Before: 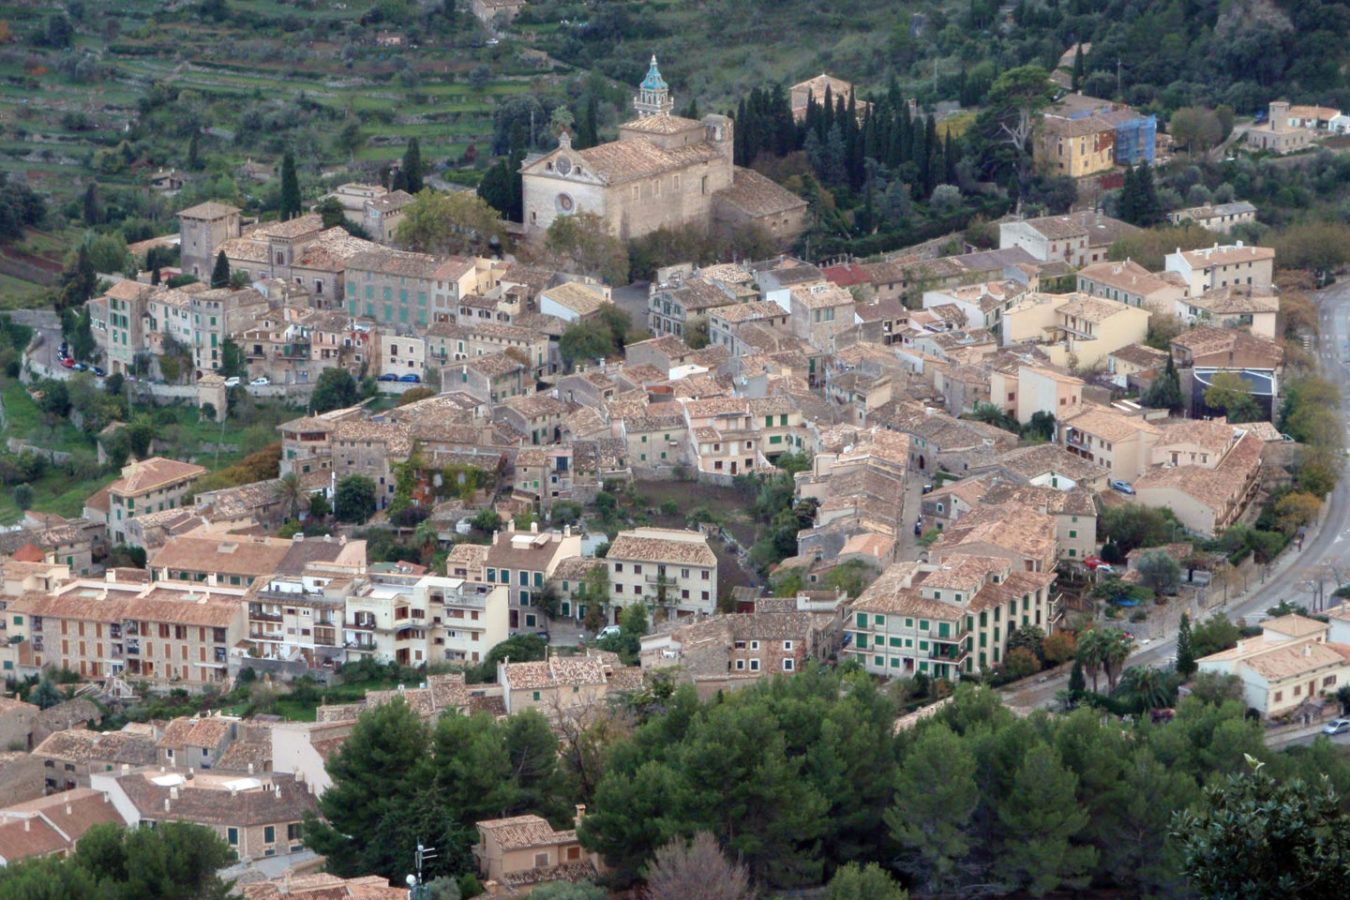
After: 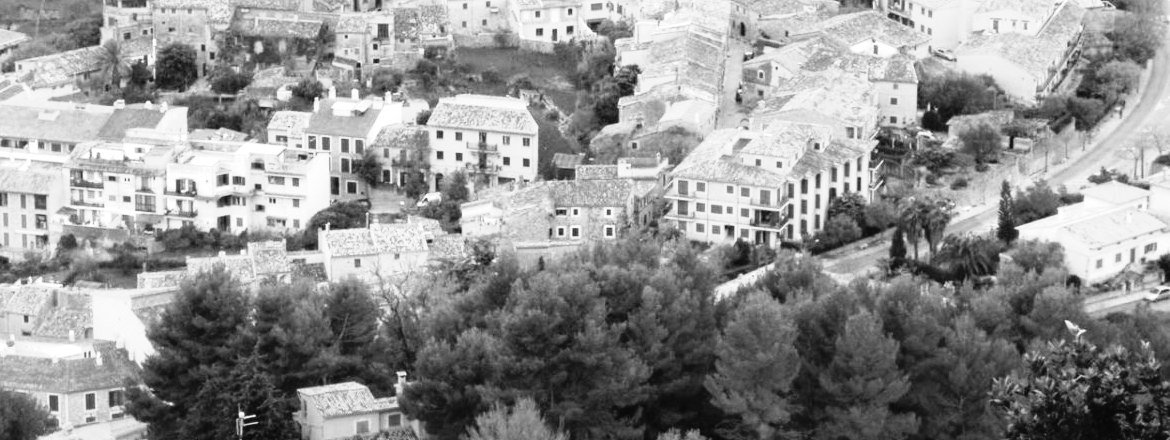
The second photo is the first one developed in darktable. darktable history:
white balance: red 1.042, blue 1.17
crop and rotate: left 13.306%, top 48.129%, bottom 2.928%
exposure: exposure 0.6 EV, compensate highlight preservation false
tone curve: curves: ch0 [(0, 0.023) (0.113, 0.084) (0.285, 0.301) (0.673, 0.796) (0.845, 0.932) (0.994, 0.971)]; ch1 [(0, 0) (0.456, 0.437) (0.498, 0.5) (0.57, 0.559) (0.631, 0.639) (1, 1)]; ch2 [(0, 0) (0.417, 0.44) (0.46, 0.453) (0.502, 0.507) (0.55, 0.57) (0.67, 0.712) (1, 1)], color space Lab, independent channels, preserve colors none
monochrome: a 1.94, b -0.638
